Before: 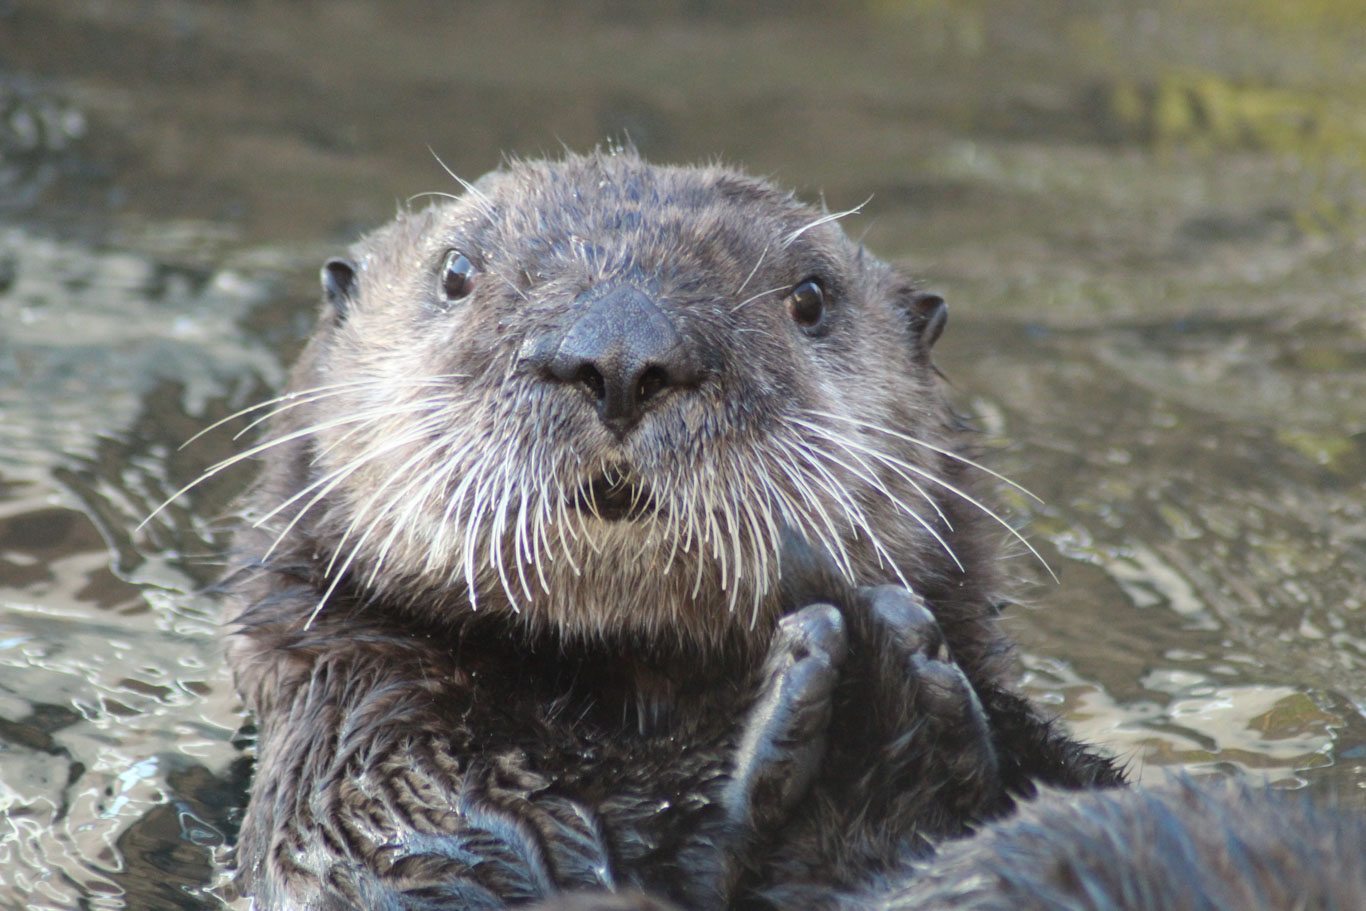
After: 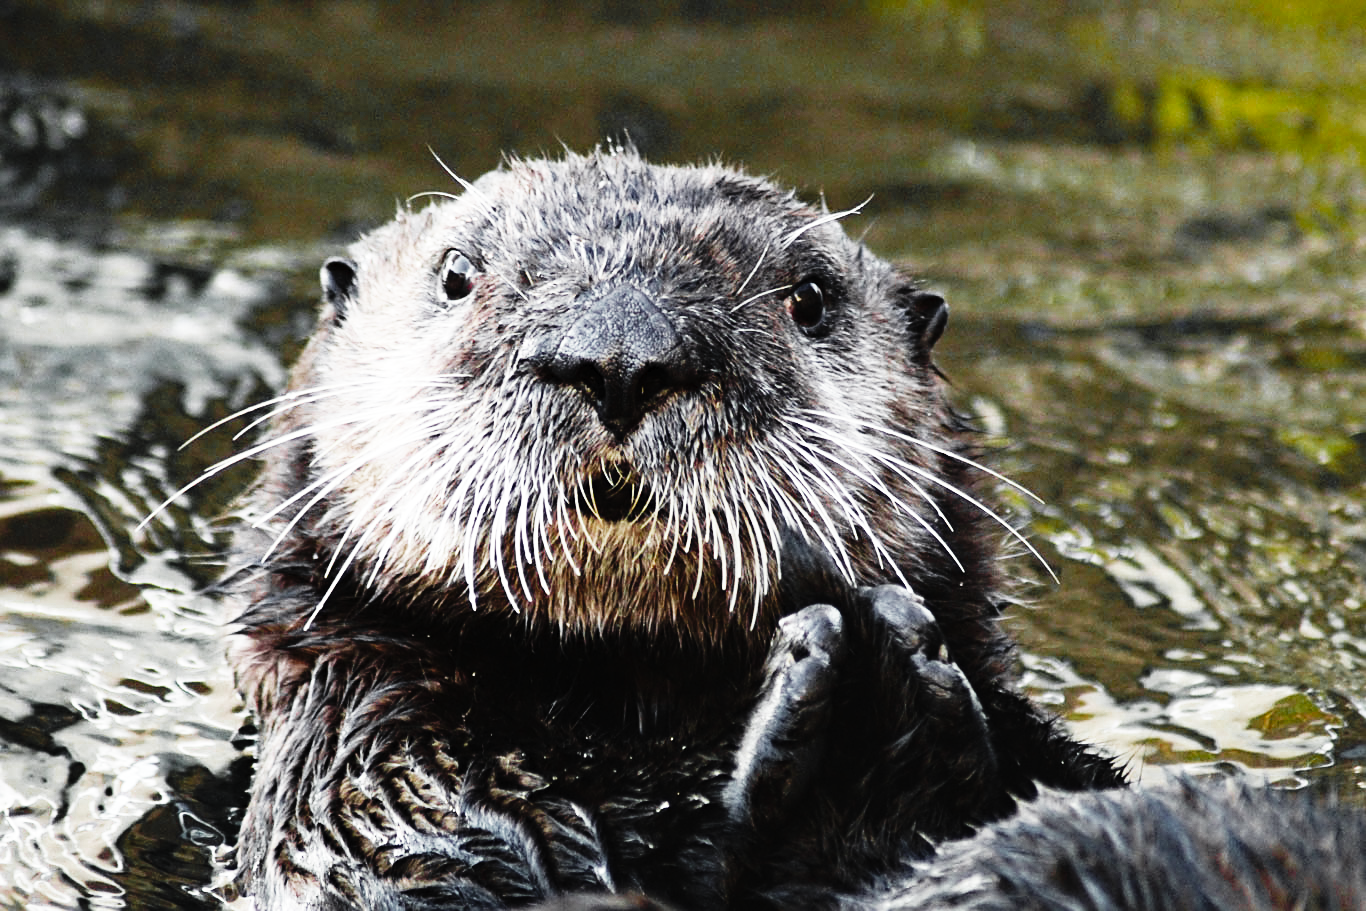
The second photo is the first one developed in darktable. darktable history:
tone curve: curves: ch0 [(0, 0) (0.003, 0.01) (0.011, 0.01) (0.025, 0.011) (0.044, 0.014) (0.069, 0.018) (0.1, 0.022) (0.136, 0.026) (0.177, 0.035) (0.224, 0.051) (0.277, 0.085) (0.335, 0.158) (0.399, 0.299) (0.468, 0.457) (0.543, 0.634) (0.623, 0.801) (0.709, 0.904) (0.801, 0.963) (0.898, 0.986) (1, 1)], preserve colors none
color zones: curves: ch0 [(0.004, 0.388) (0.125, 0.392) (0.25, 0.404) (0.375, 0.5) (0.5, 0.5) (0.625, 0.5) (0.75, 0.5) (0.875, 0.5)]; ch1 [(0, 0.5) (0.125, 0.5) (0.25, 0.5) (0.375, 0.124) (0.524, 0.124) (0.645, 0.128) (0.789, 0.132) (0.914, 0.096) (0.998, 0.068)]
sharpen: on, module defaults
haze removal: compatibility mode true, adaptive false
